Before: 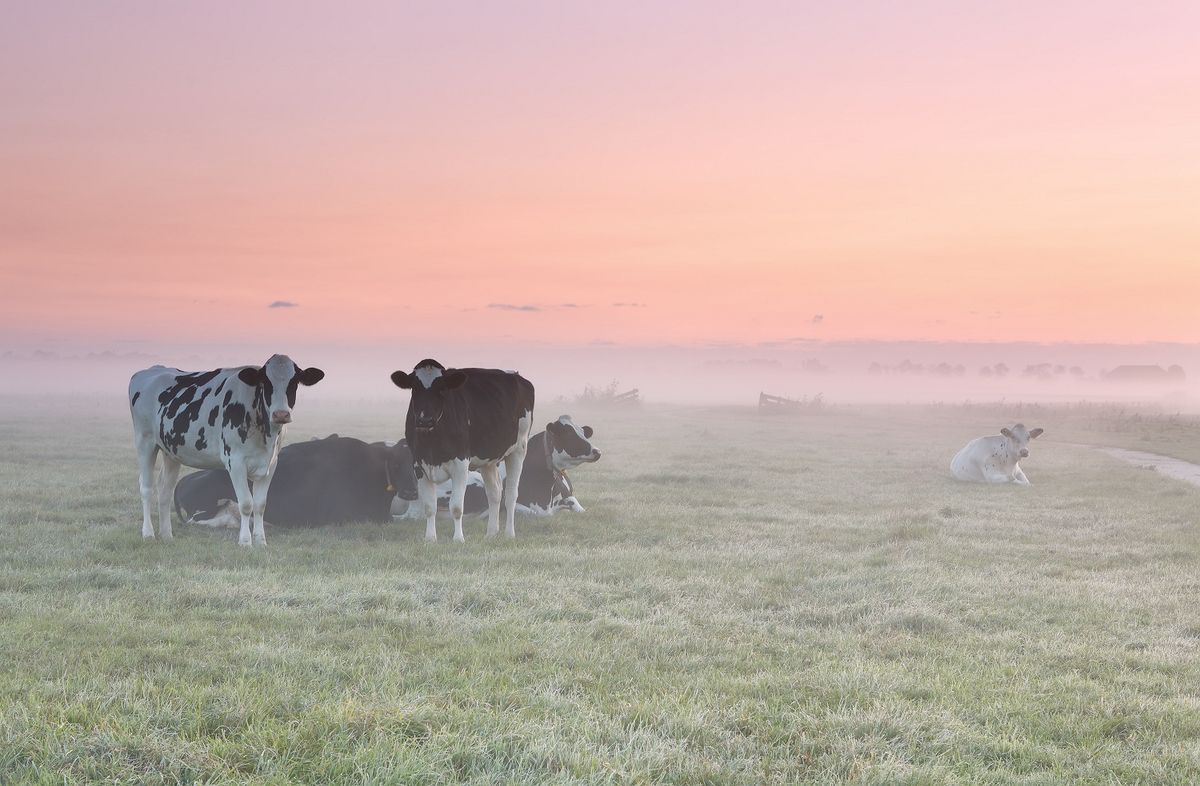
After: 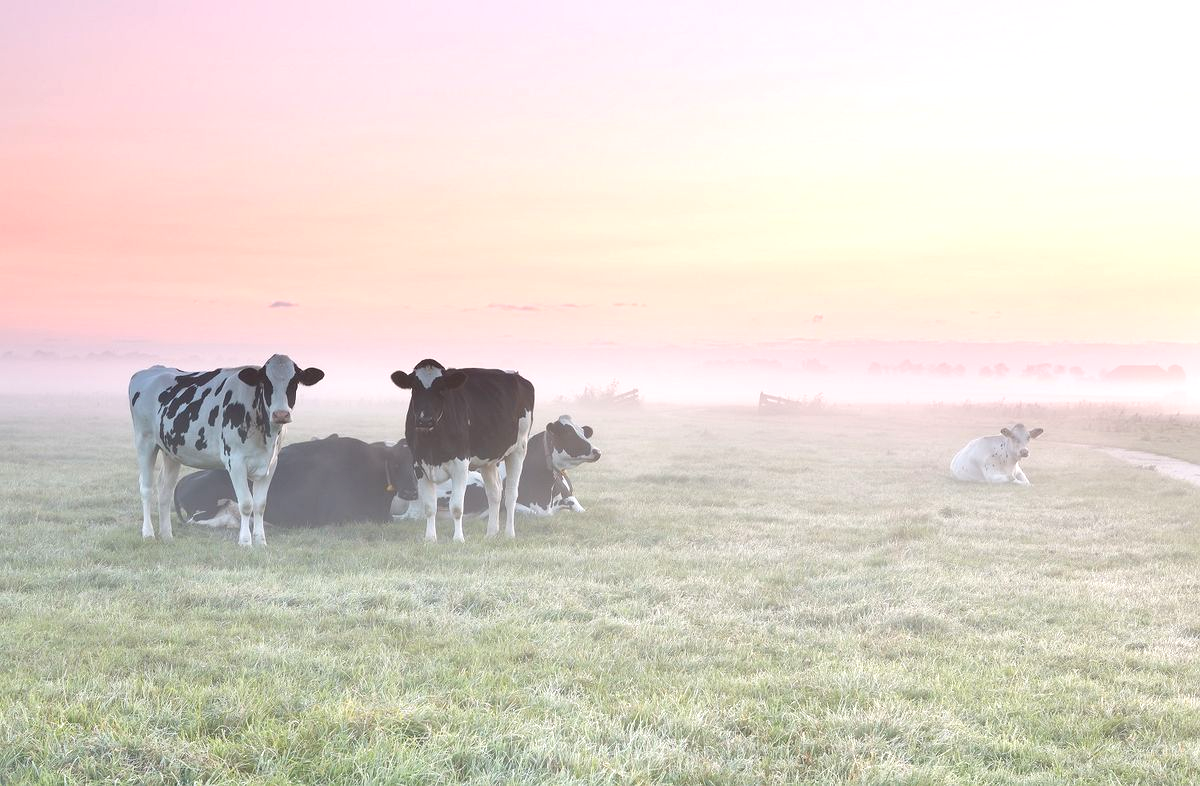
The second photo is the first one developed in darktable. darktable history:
exposure: exposure 0.671 EV, compensate highlight preservation false
